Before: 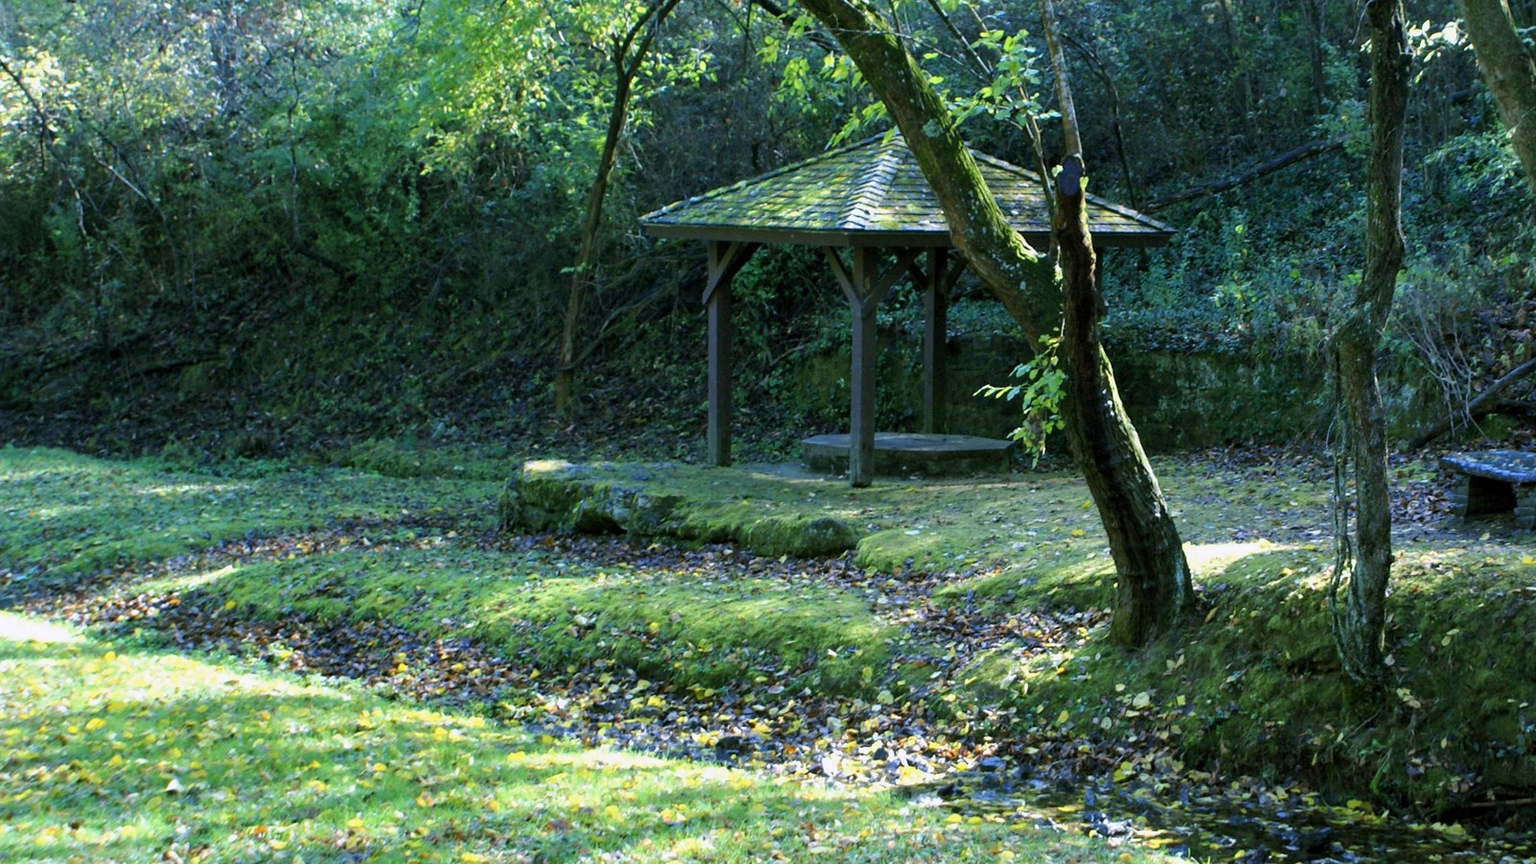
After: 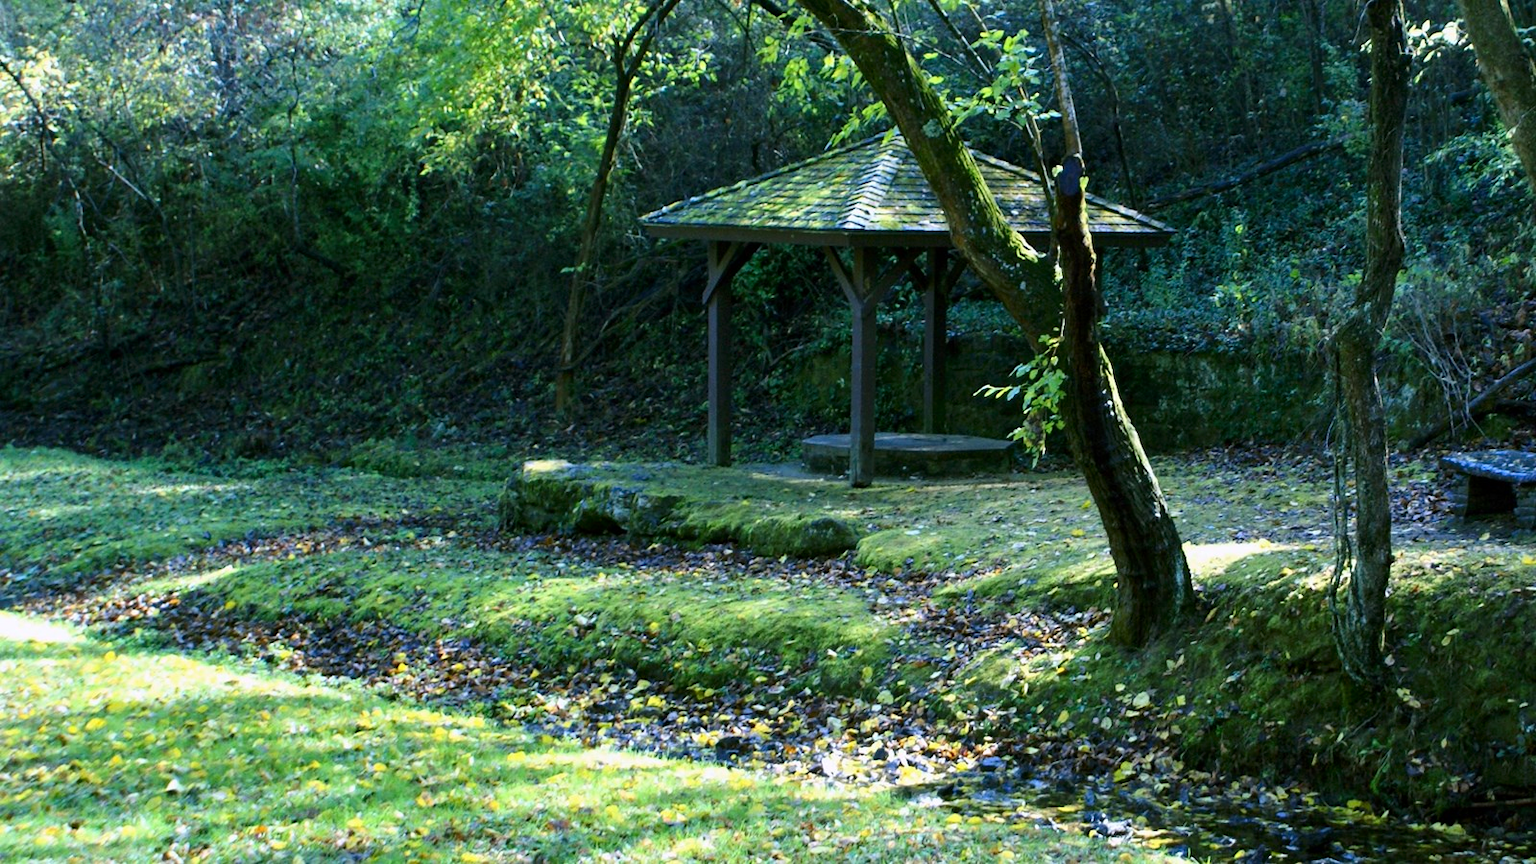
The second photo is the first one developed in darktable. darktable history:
contrast brightness saturation: contrast 0.152, brightness -0.009, saturation 0.099
